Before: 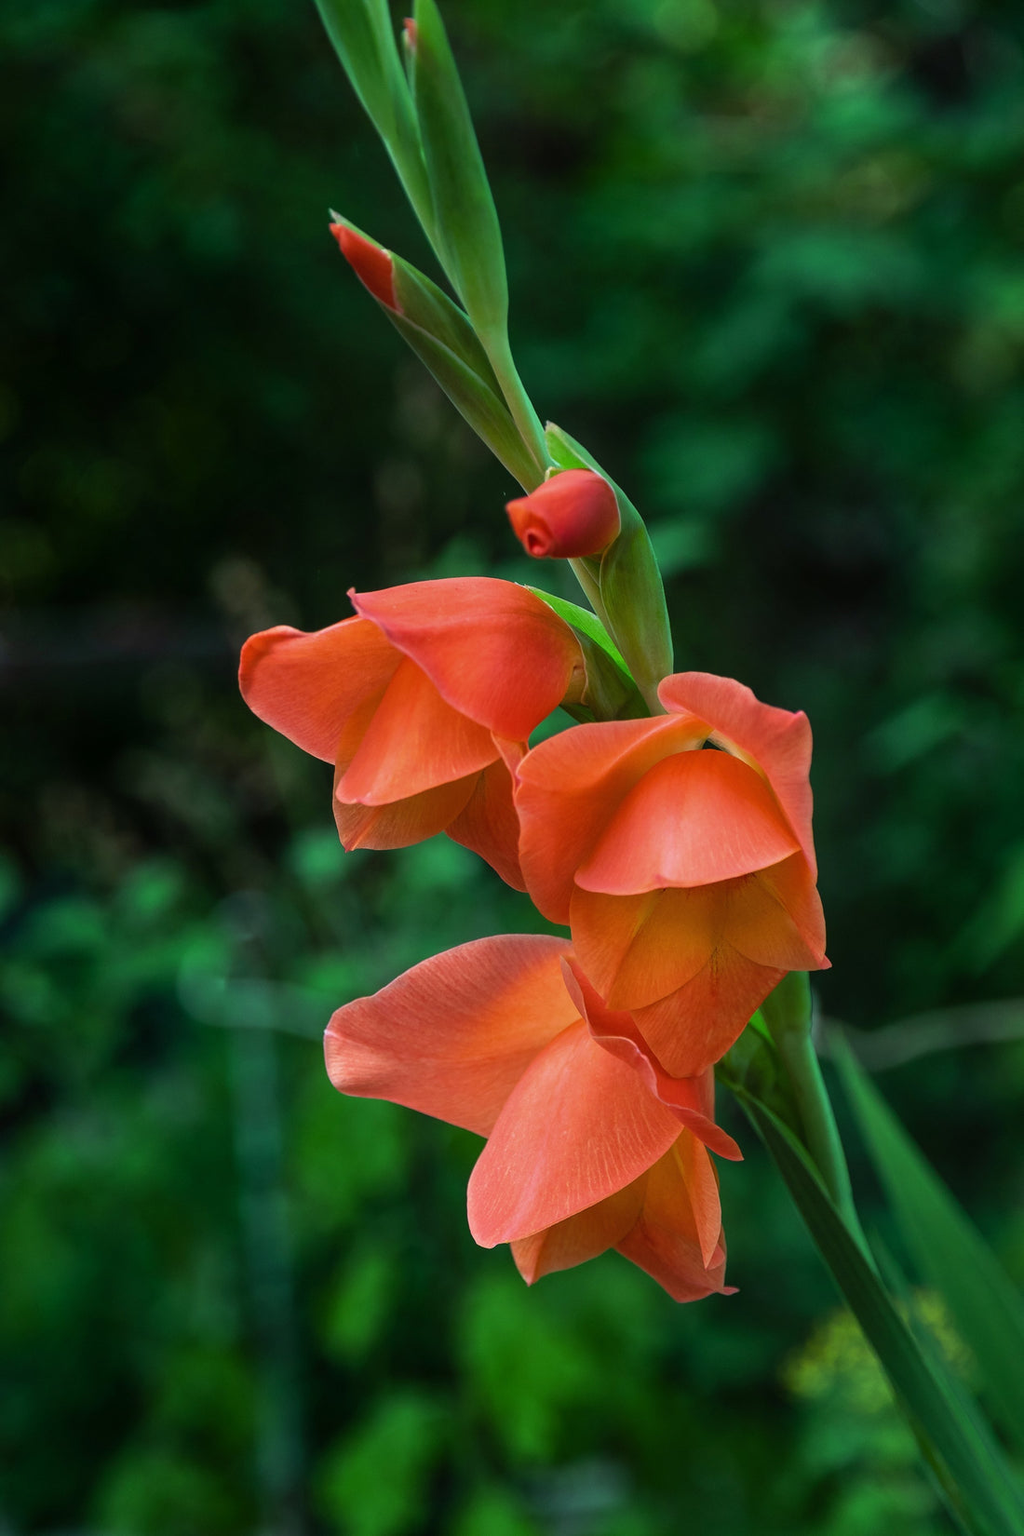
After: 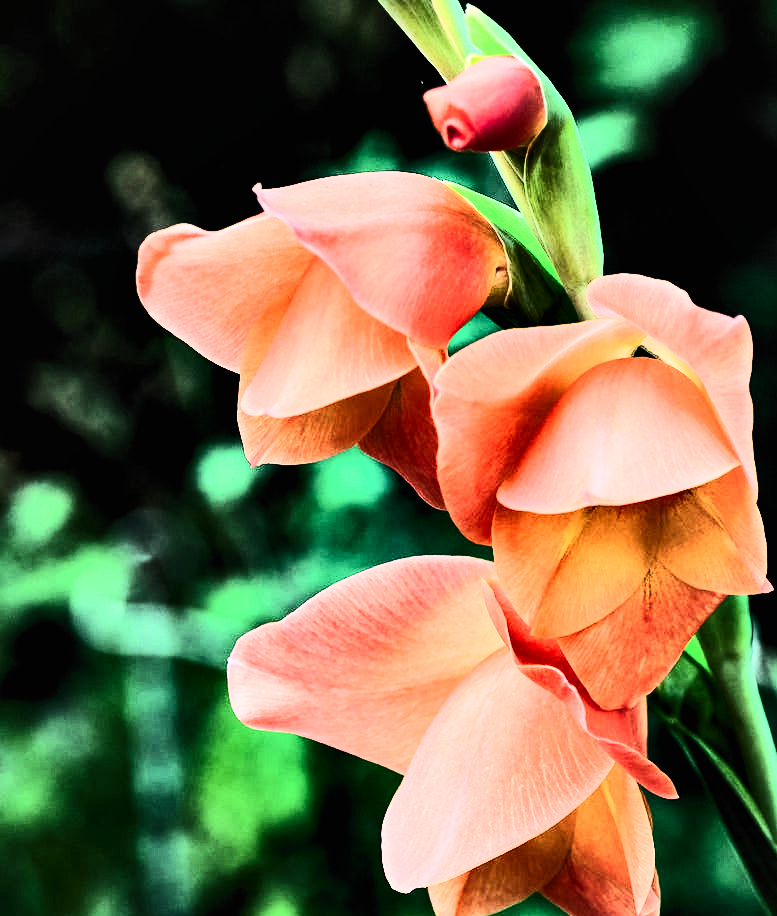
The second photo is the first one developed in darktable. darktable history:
exposure: black level correction -0.006, exposure 1 EV, compensate exposure bias true, compensate highlight preservation false
filmic rgb: black relative exposure -2.94 EV, white relative exposure 4.56 EV, hardness 1.74, contrast 1.244
contrast equalizer: y [[0.6 ×6], [0.55 ×6], [0 ×6], [0 ×6], [0 ×6]]
contrast brightness saturation: contrast 0.639, brightness 0.333, saturation 0.146
shadows and highlights: soften with gaussian
crop: left 10.965%, top 27.196%, right 18.314%, bottom 17.257%
tone curve: curves: ch0 [(0, 0) (0.003, 0.003) (0.011, 0.012) (0.025, 0.024) (0.044, 0.039) (0.069, 0.052) (0.1, 0.072) (0.136, 0.097) (0.177, 0.128) (0.224, 0.168) (0.277, 0.217) (0.335, 0.276) (0.399, 0.345) (0.468, 0.429) (0.543, 0.524) (0.623, 0.628) (0.709, 0.732) (0.801, 0.829) (0.898, 0.919) (1, 1)], color space Lab, linked channels, preserve colors none
